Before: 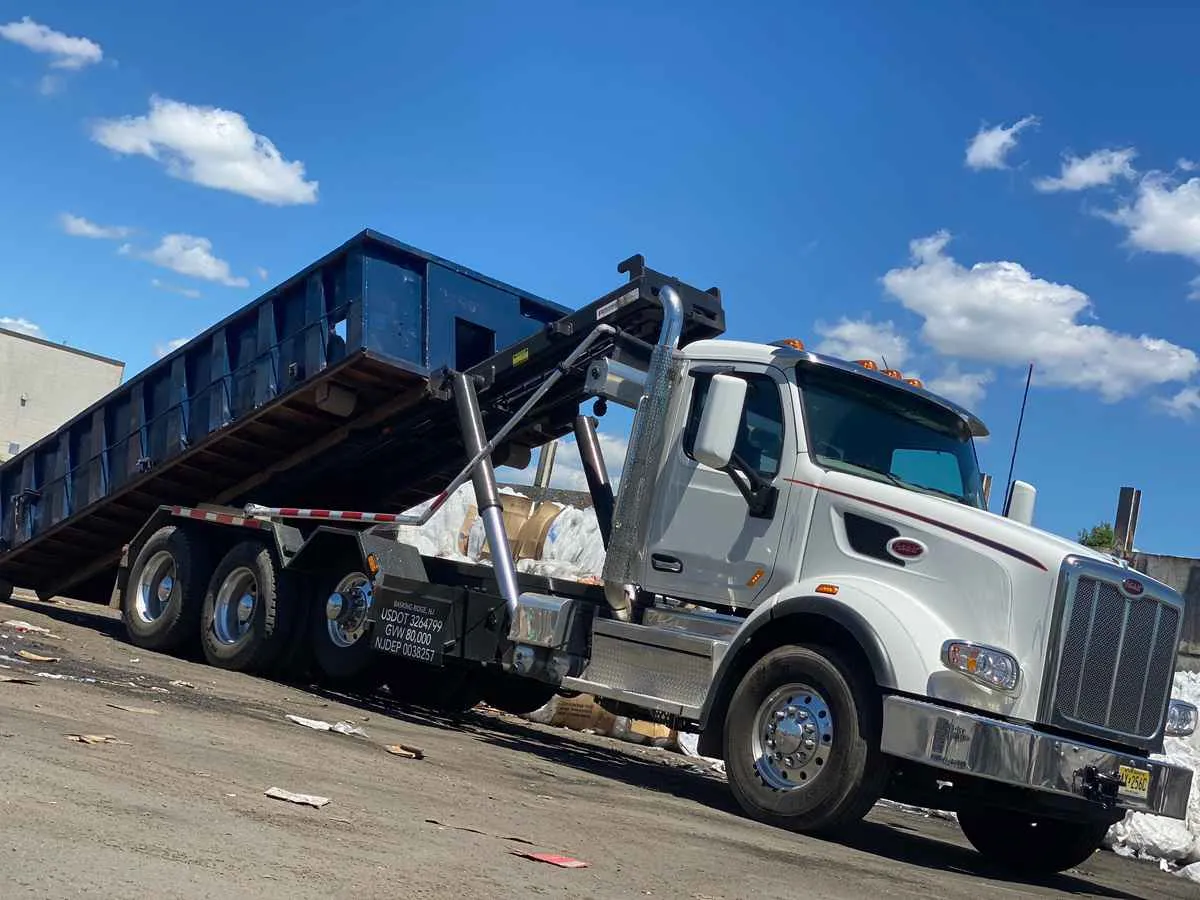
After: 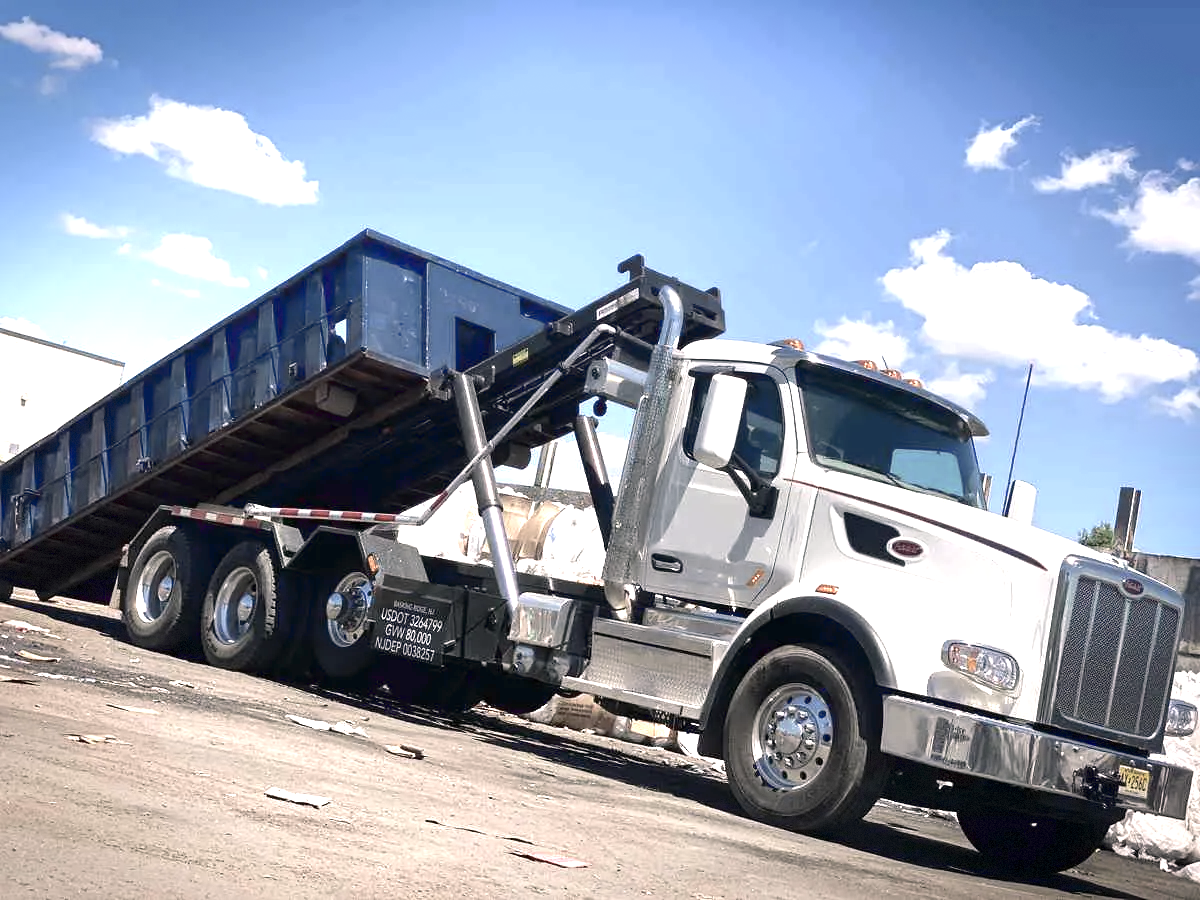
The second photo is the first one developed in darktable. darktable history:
exposure: exposure 1.48 EV, compensate highlight preservation false
color balance rgb: shadows lift › luminance -20.267%, highlights gain › chroma 2.459%, highlights gain › hue 34.91°, linear chroma grading › shadows 31.322%, linear chroma grading › global chroma -1.702%, linear chroma grading › mid-tones 4.221%, perceptual saturation grading › global saturation -28.929%, perceptual saturation grading › highlights -20.937%, perceptual saturation grading › mid-tones -23.387%, perceptual saturation grading › shadows -24.528%
vignetting: saturation 0.379, automatic ratio true, dithering 8-bit output
